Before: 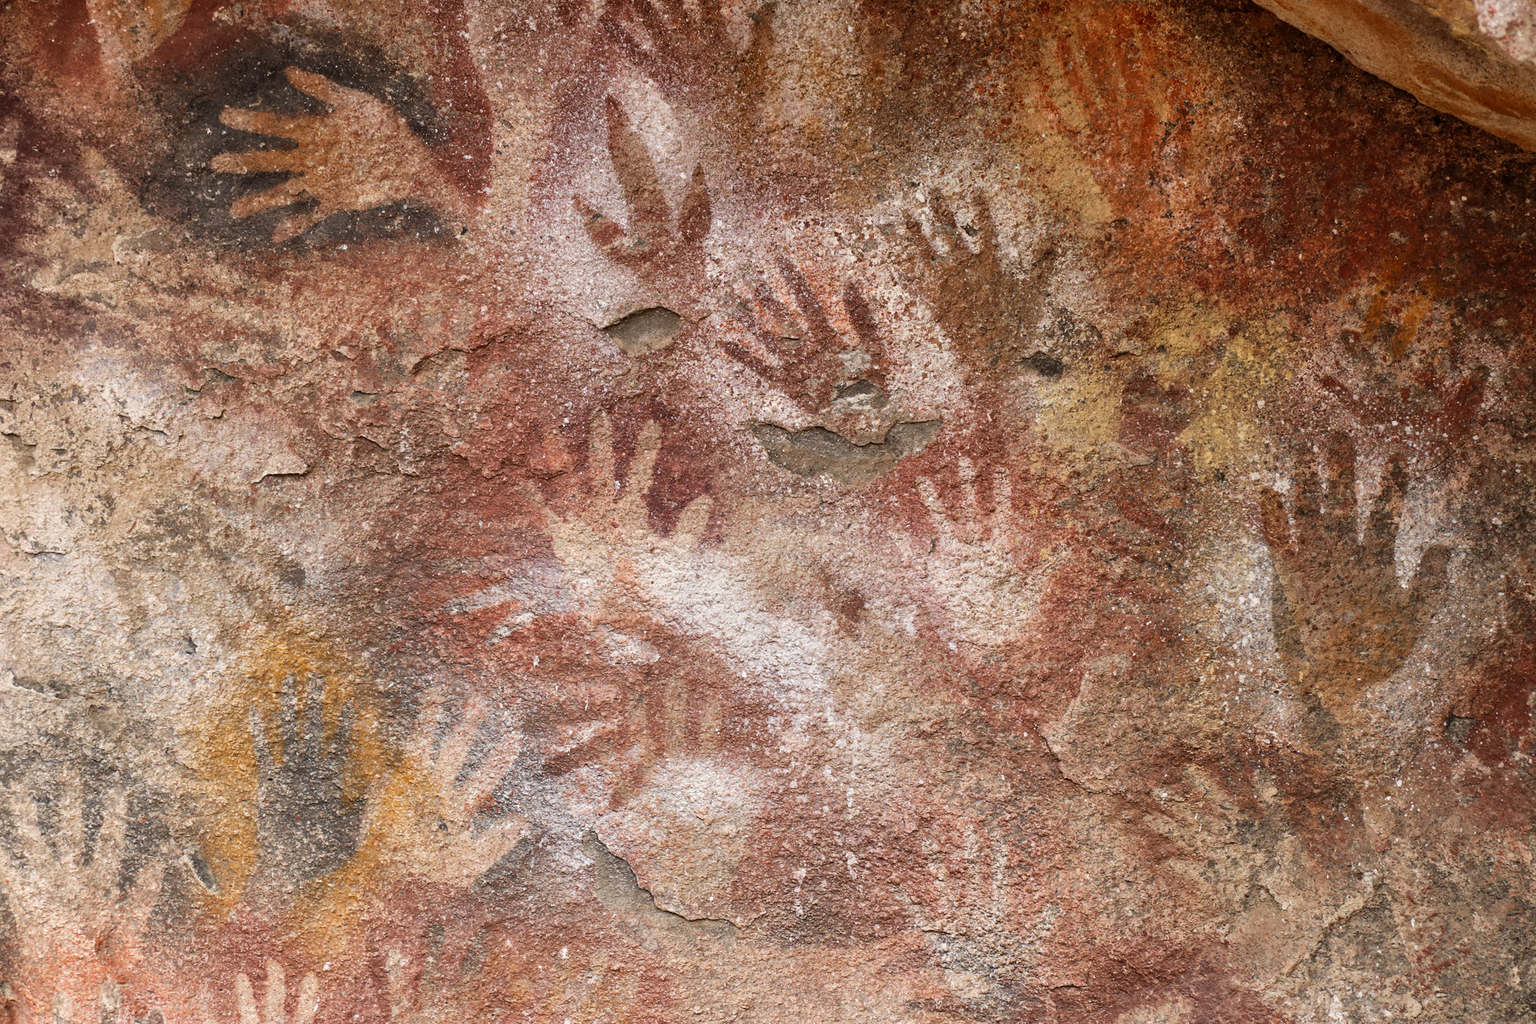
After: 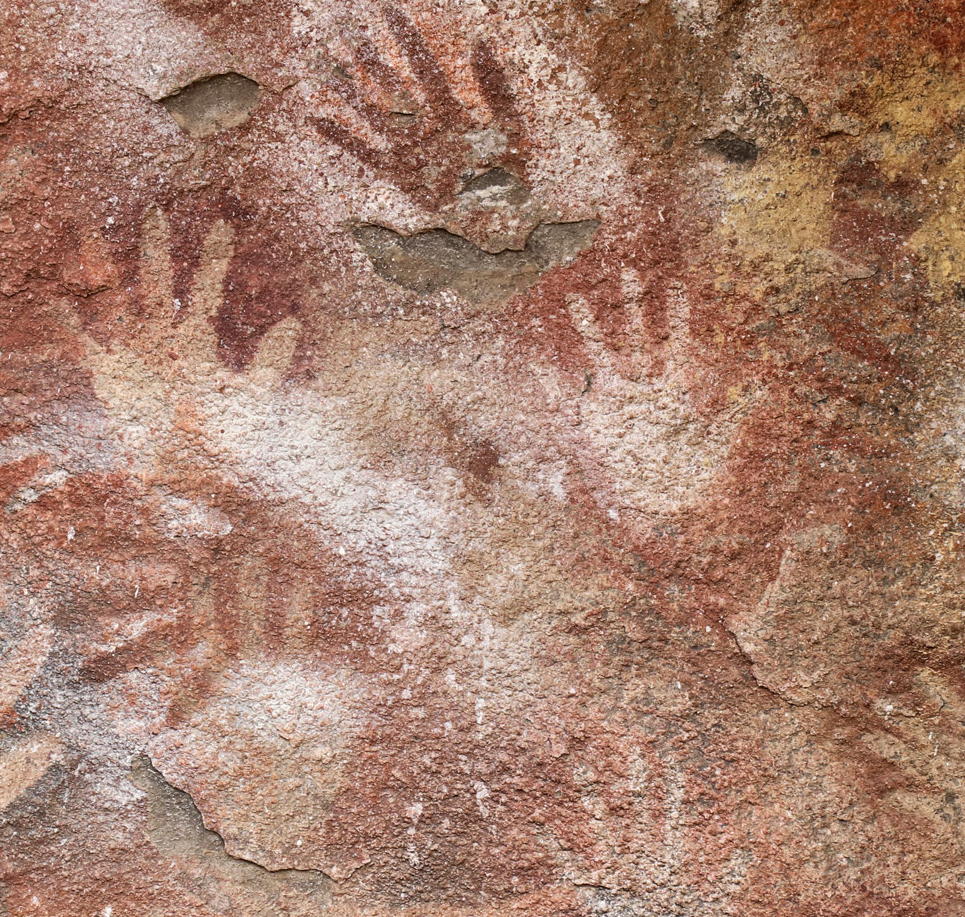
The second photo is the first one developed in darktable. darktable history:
crop: left 31.362%, top 24.563%, right 20.386%, bottom 6.626%
